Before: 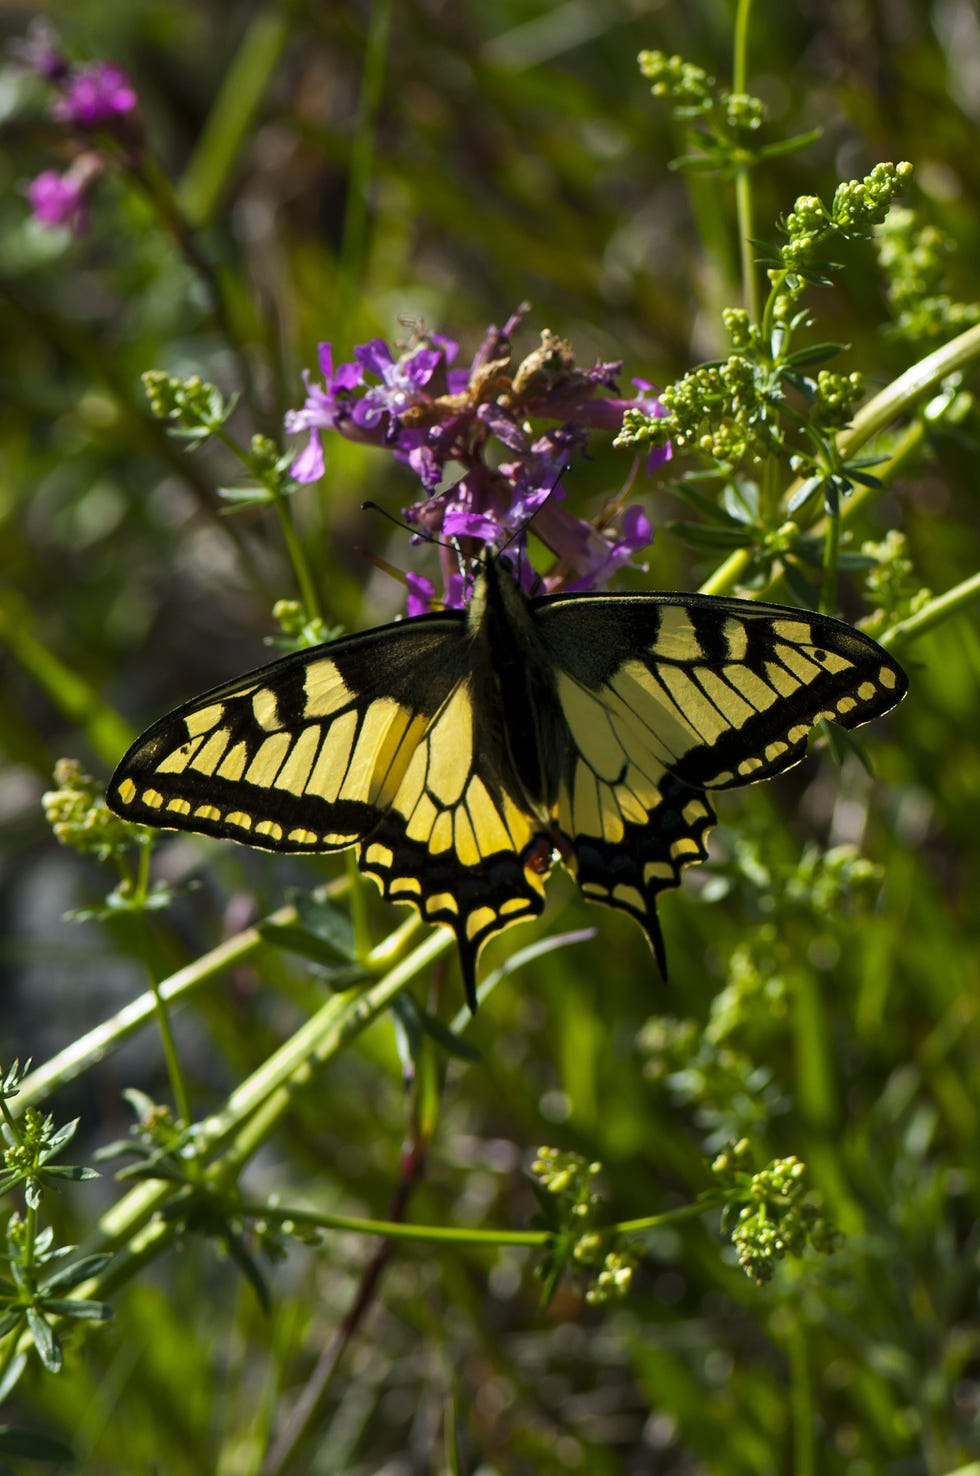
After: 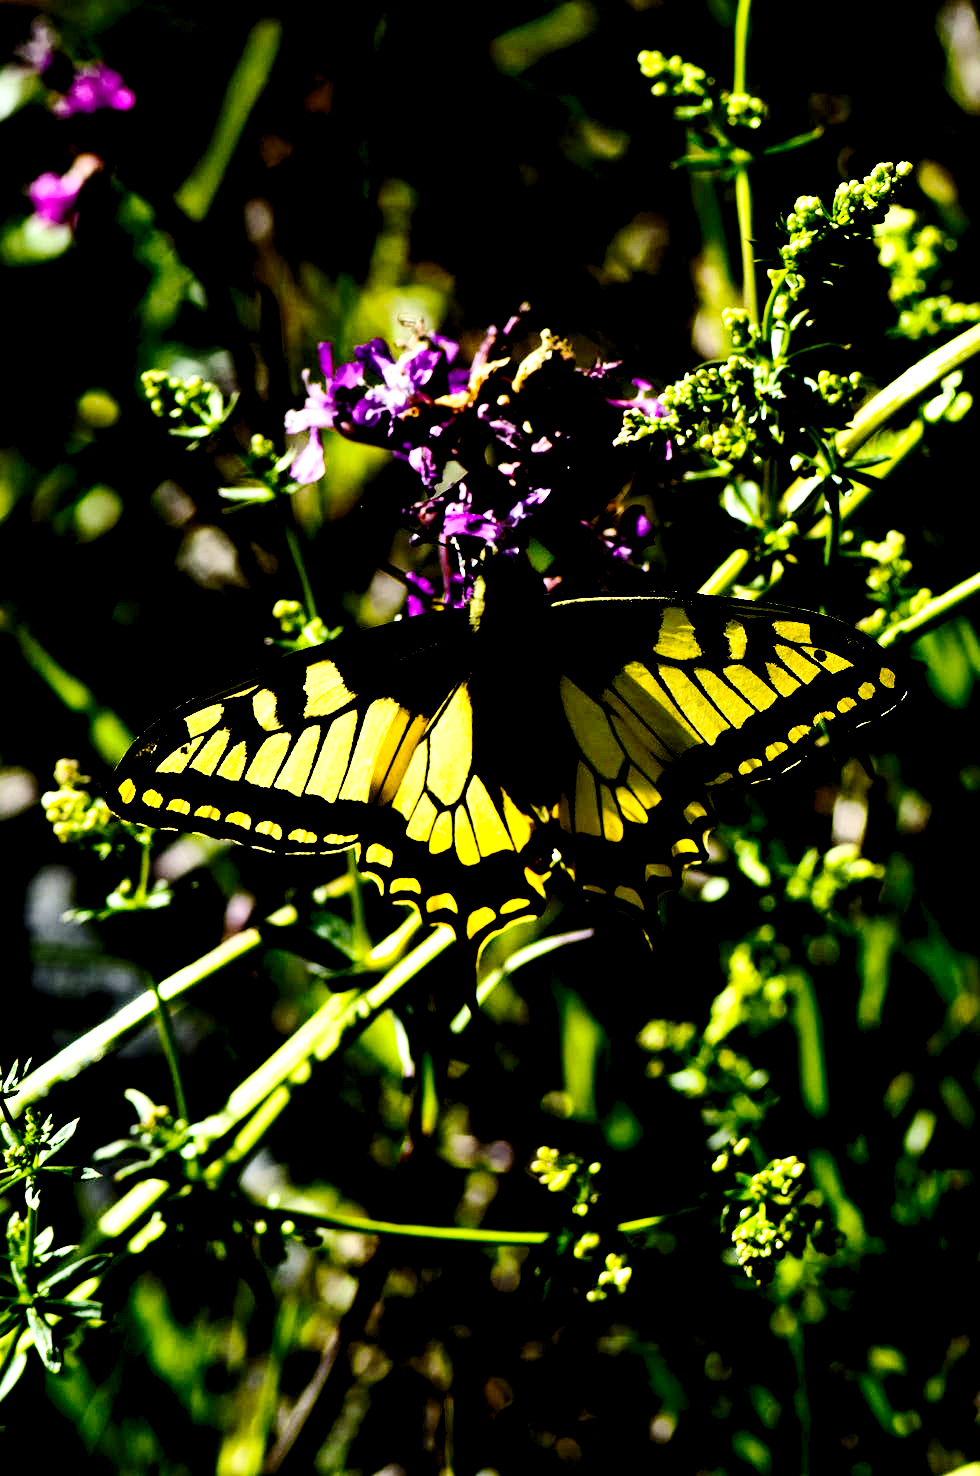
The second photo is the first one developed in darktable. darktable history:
contrast brightness saturation: contrast 0.294
exposure: black level correction 0.055, exposure -0.036 EV, compensate highlight preservation false
levels: levels [0.062, 0.494, 0.925]
base curve: curves: ch0 [(0, 0) (0.028, 0.03) (0.121, 0.232) (0.46, 0.748) (0.859, 0.968) (1, 1)], preserve colors none
